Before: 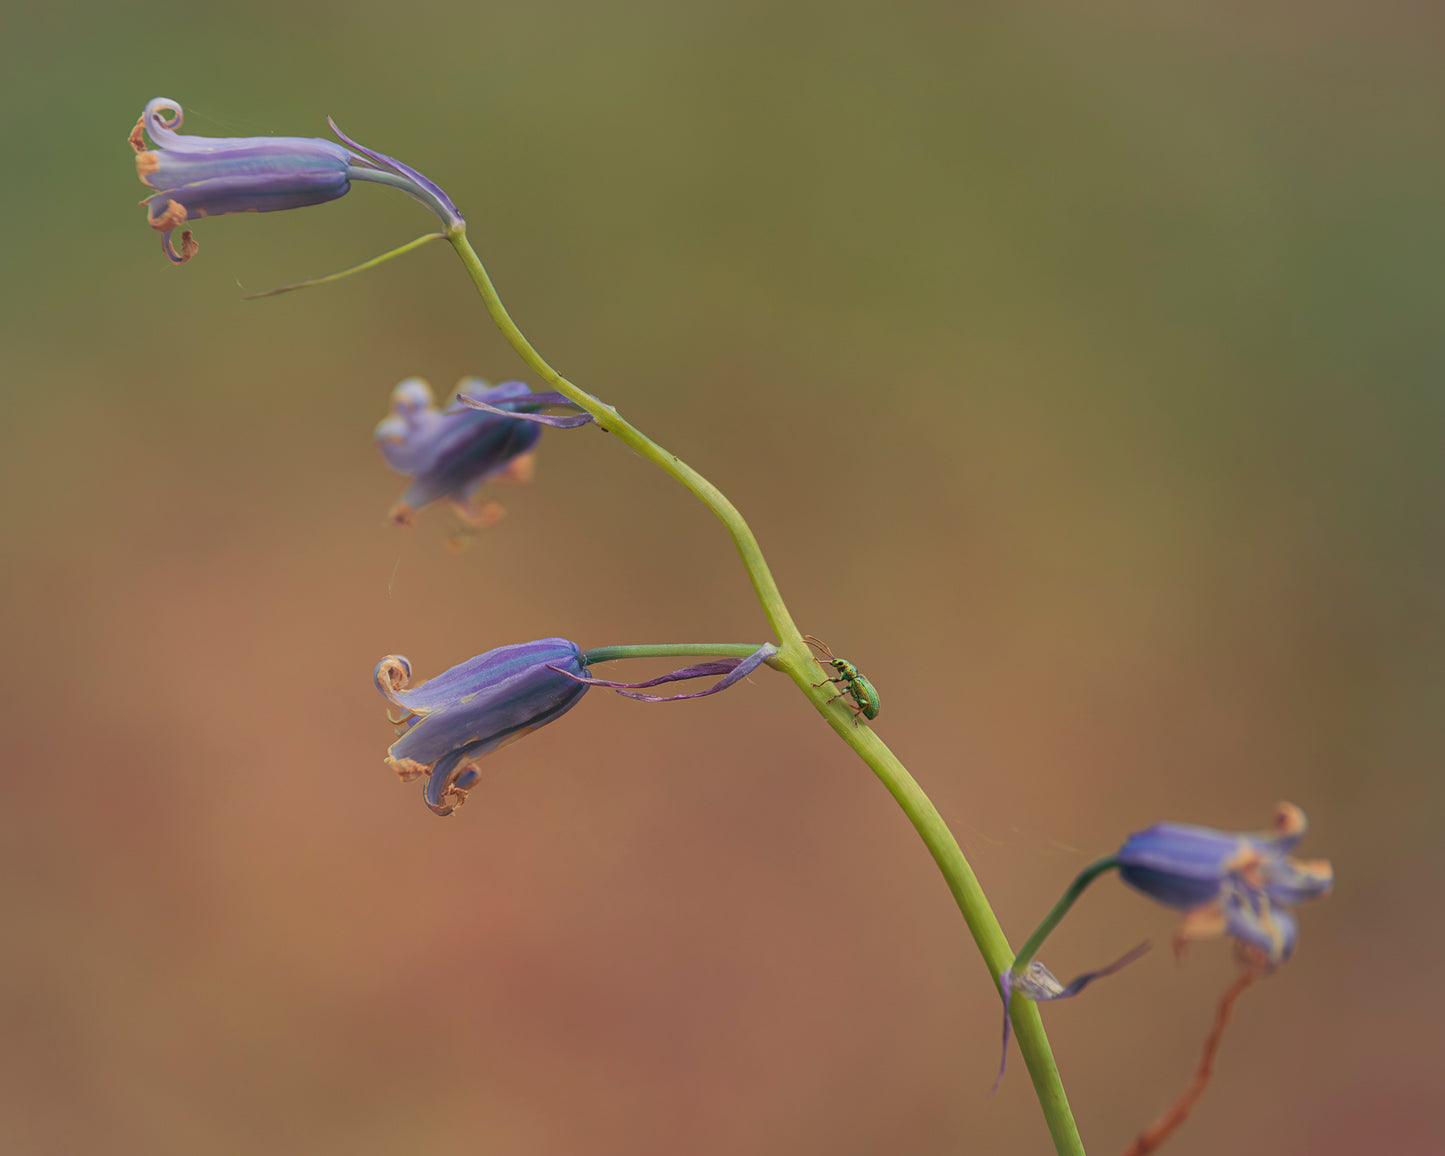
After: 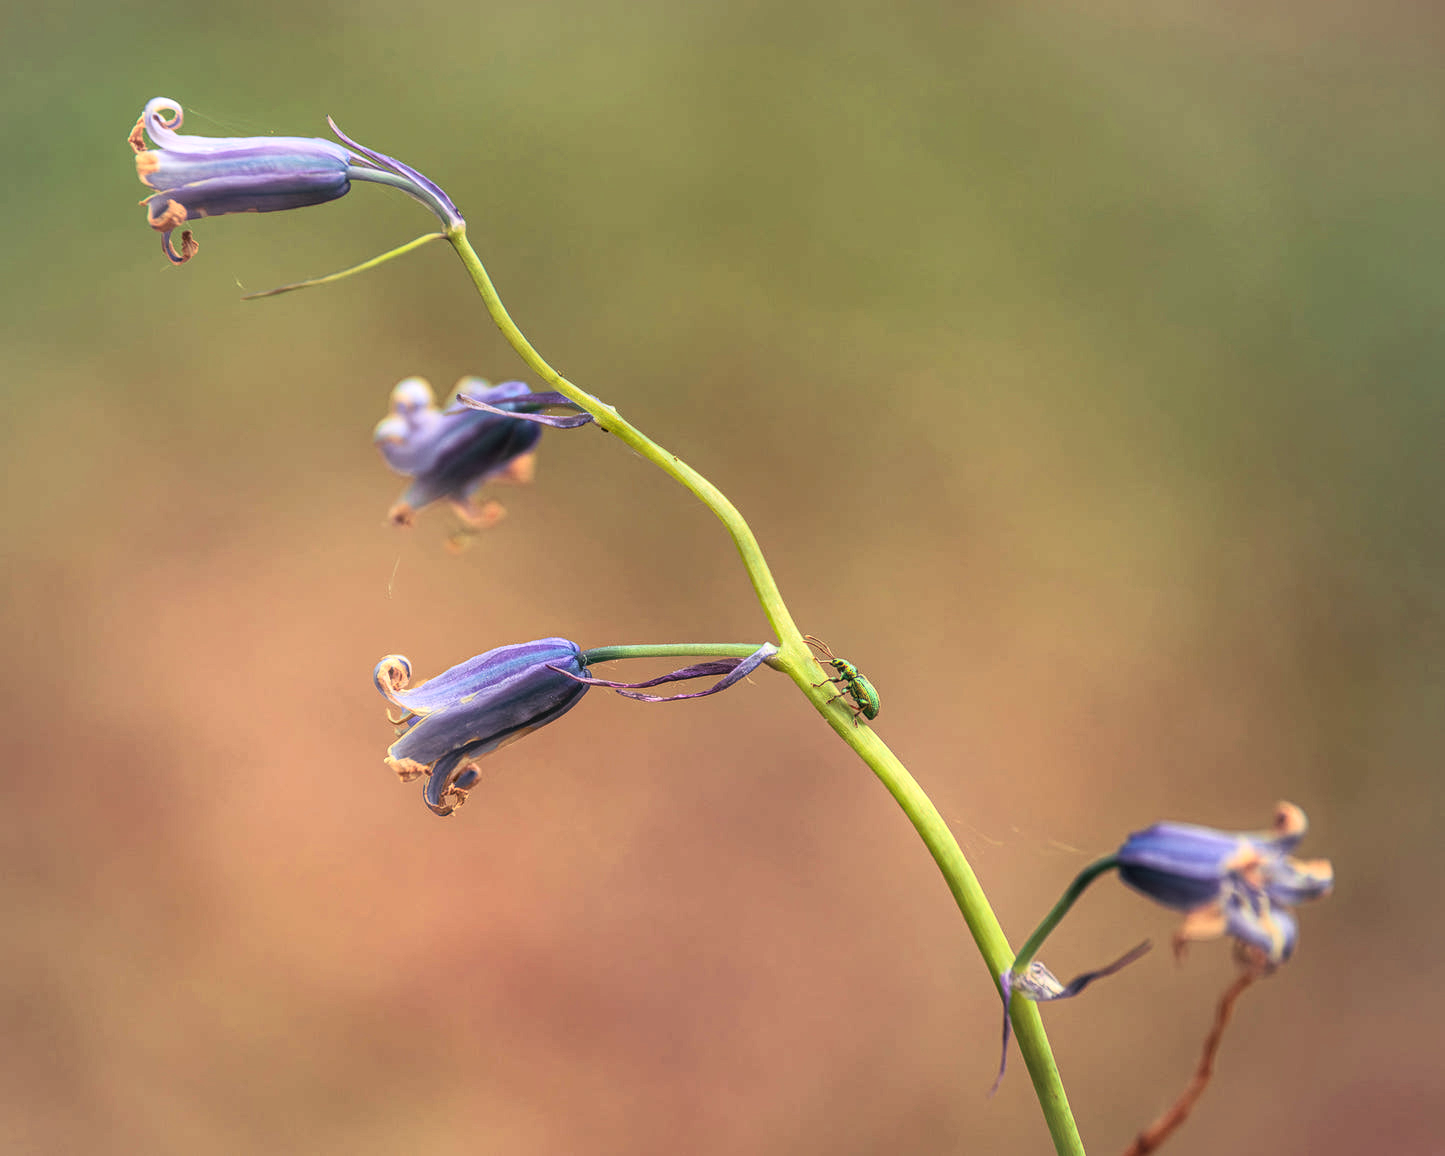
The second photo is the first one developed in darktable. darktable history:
exposure: black level correction 0.001, exposure 0.5 EV, compensate exposure bias true, compensate highlight preservation false
tone curve: curves: ch0 [(0, 0) (0.137, 0.063) (0.255, 0.176) (0.502, 0.502) (0.749, 0.839) (1, 1)], color space Lab, linked channels, preserve colors none
local contrast: highlights 0%, shadows 0%, detail 133%
